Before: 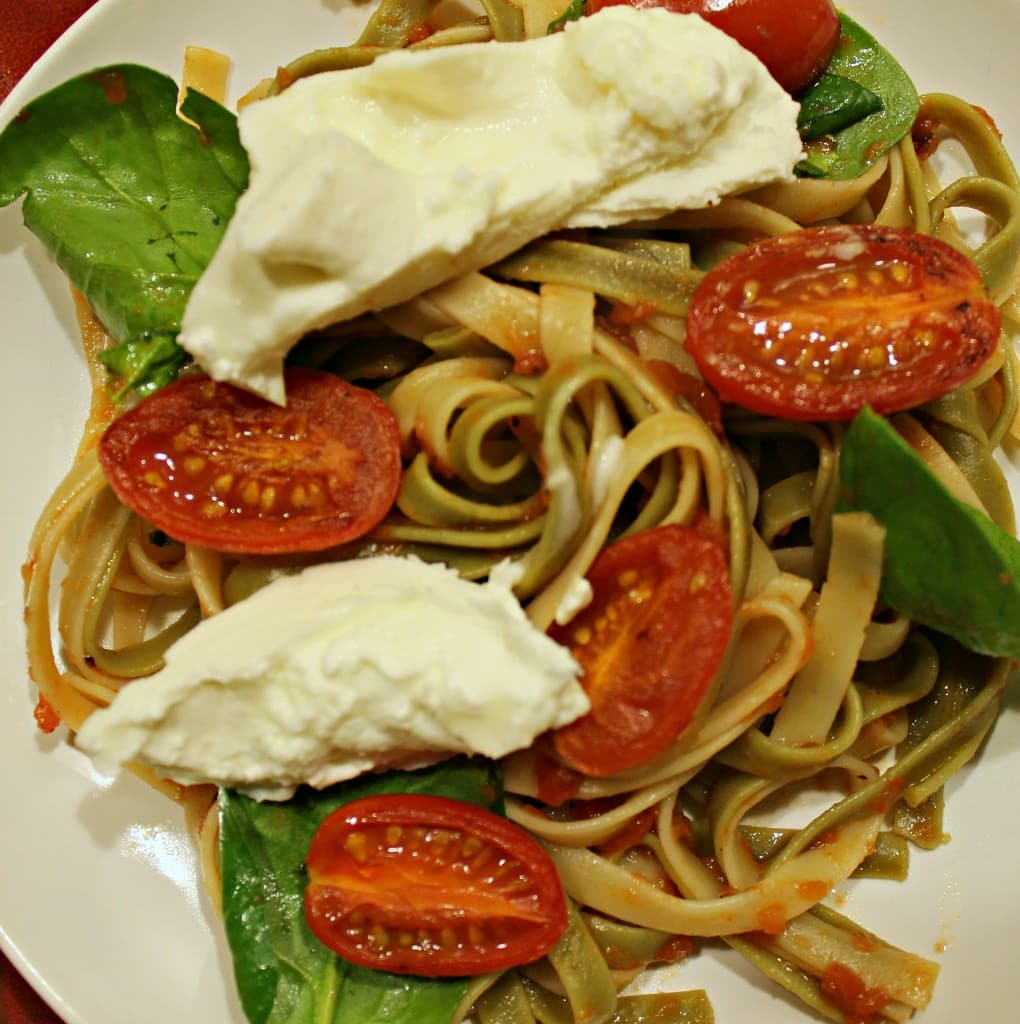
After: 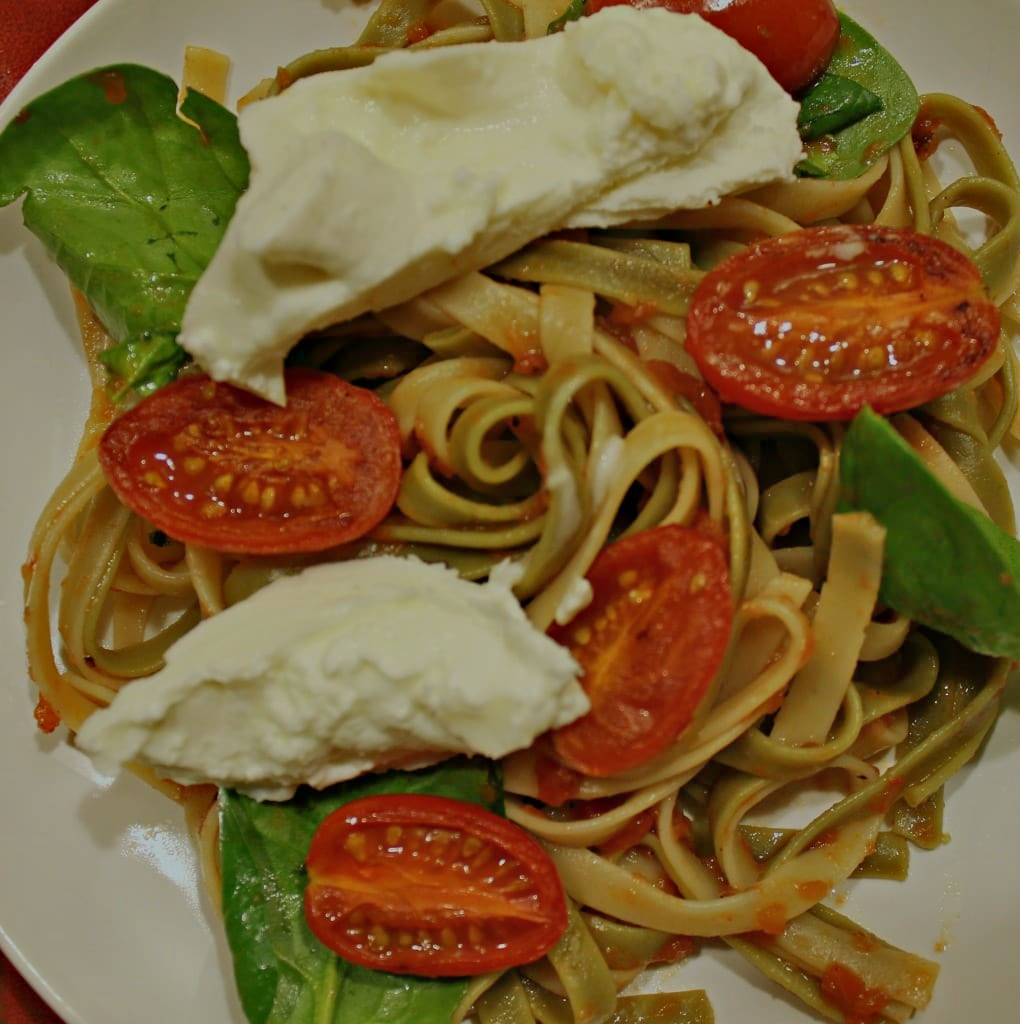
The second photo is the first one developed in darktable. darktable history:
shadows and highlights: soften with gaussian
tone equalizer: -8 EV -0.005 EV, -7 EV 0.029 EV, -6 EV -0.008 EV, -5 EV 0.008 EV, -4 EV -0.044 EV, -3 EV -0.231 EV, -2 EV -0.642 EV, -1 EV -0.978 EV, +0 EV -0.958 EV
